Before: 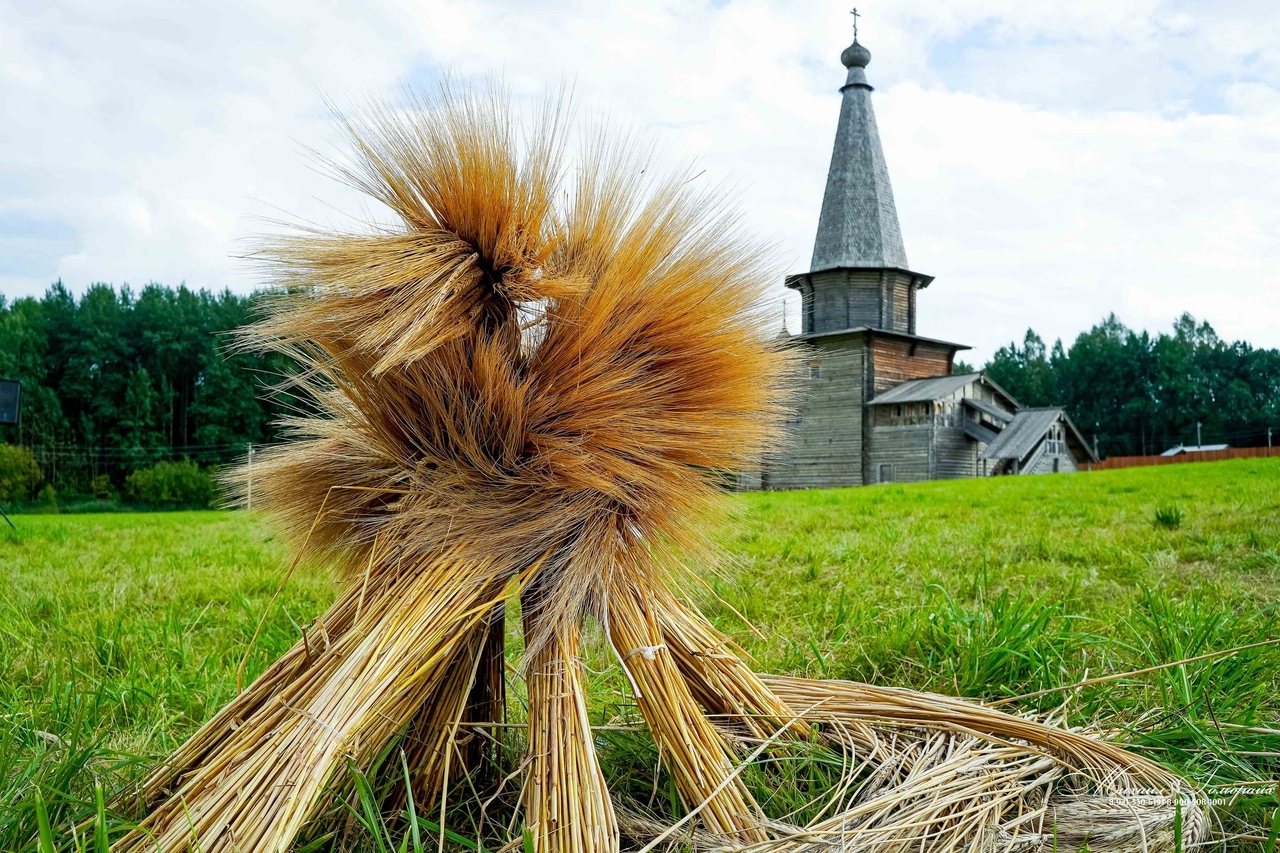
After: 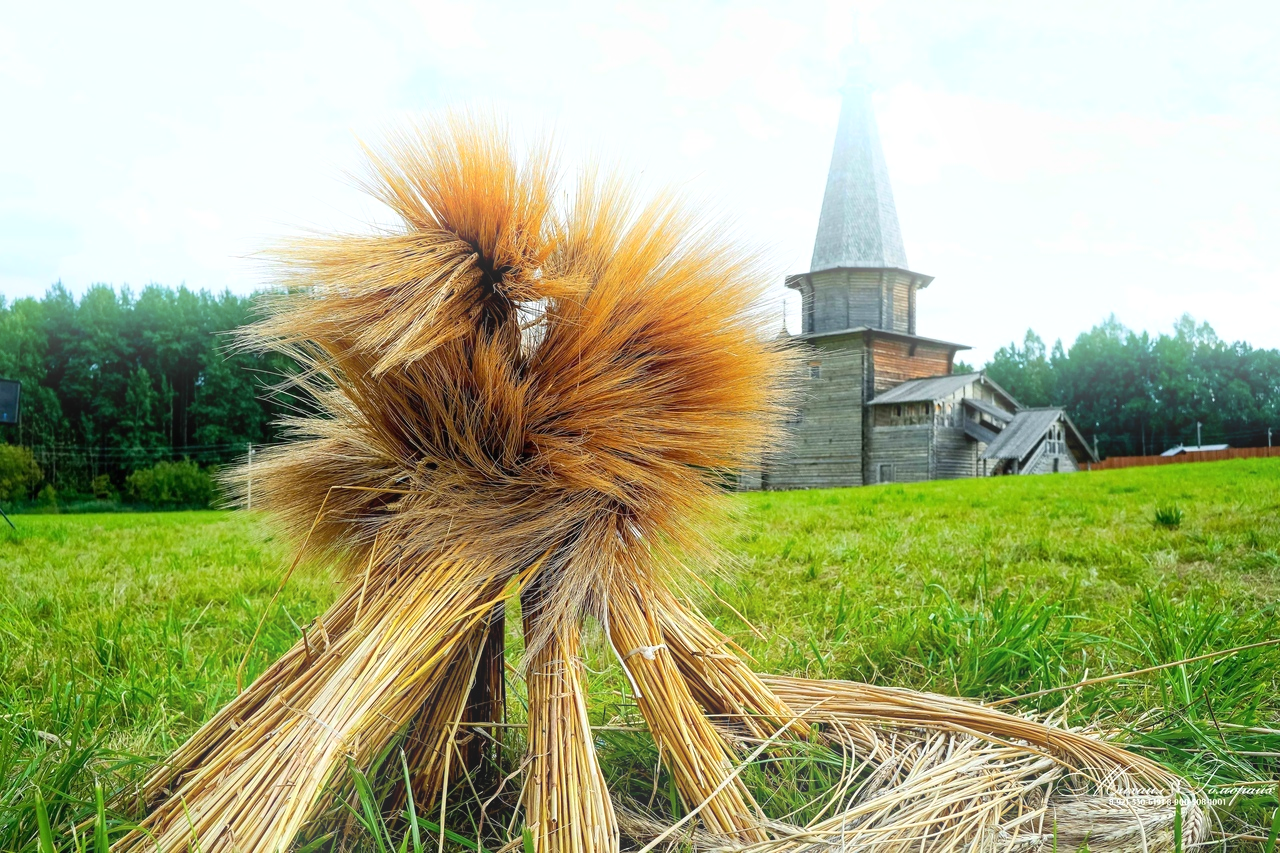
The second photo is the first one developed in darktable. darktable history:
bloom: size 16%, threshold 98%, strength 20%
exposure: exposure 0.2 EV, compensate highlight preservation false
